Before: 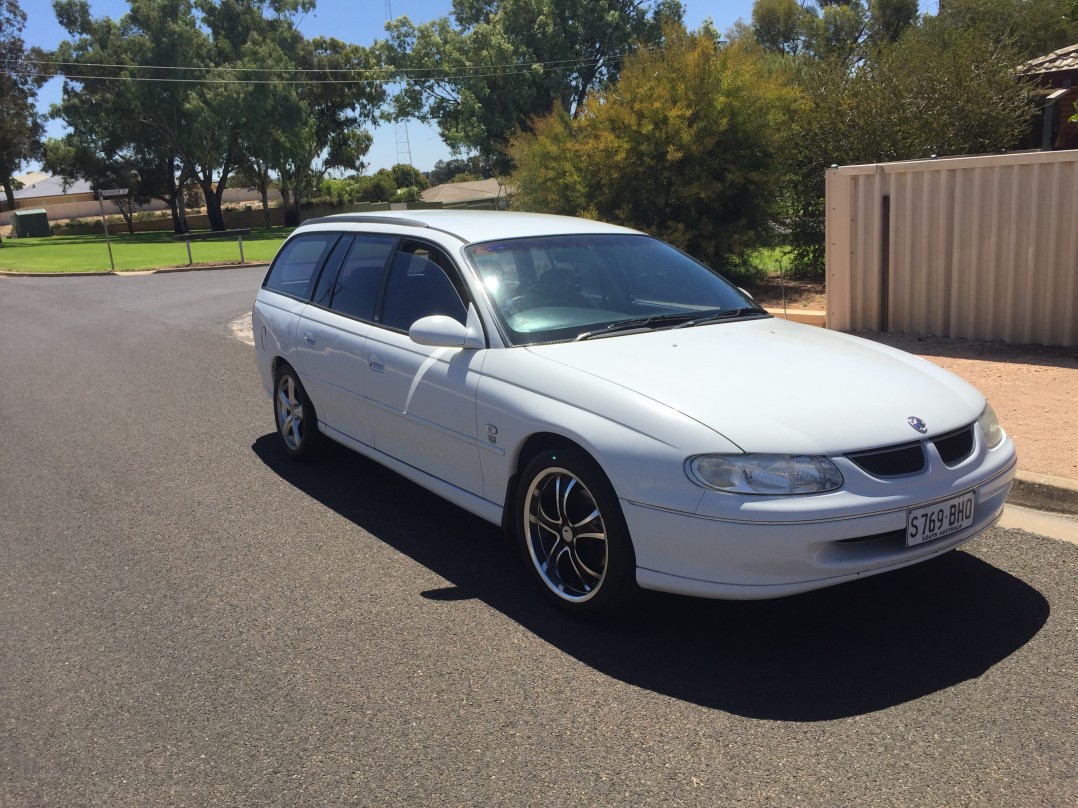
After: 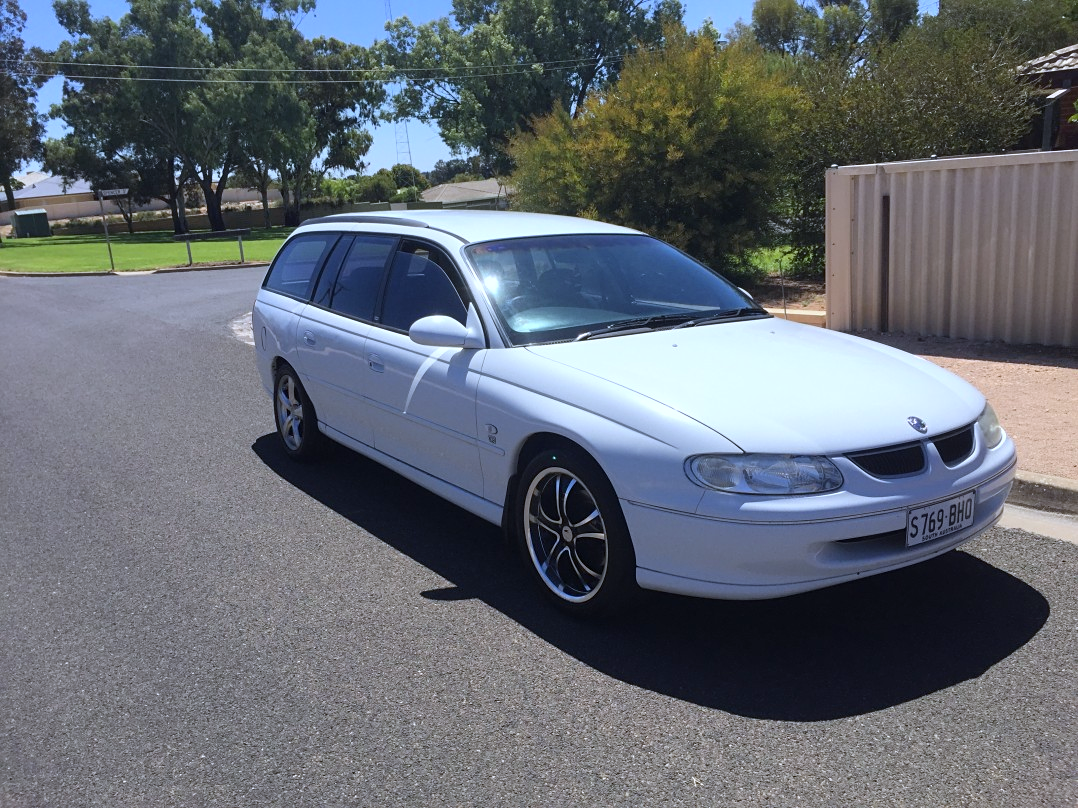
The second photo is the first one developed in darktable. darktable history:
sharpen: amount 0.2
white balance: red 0.948, green 1.02, blue 1.176
